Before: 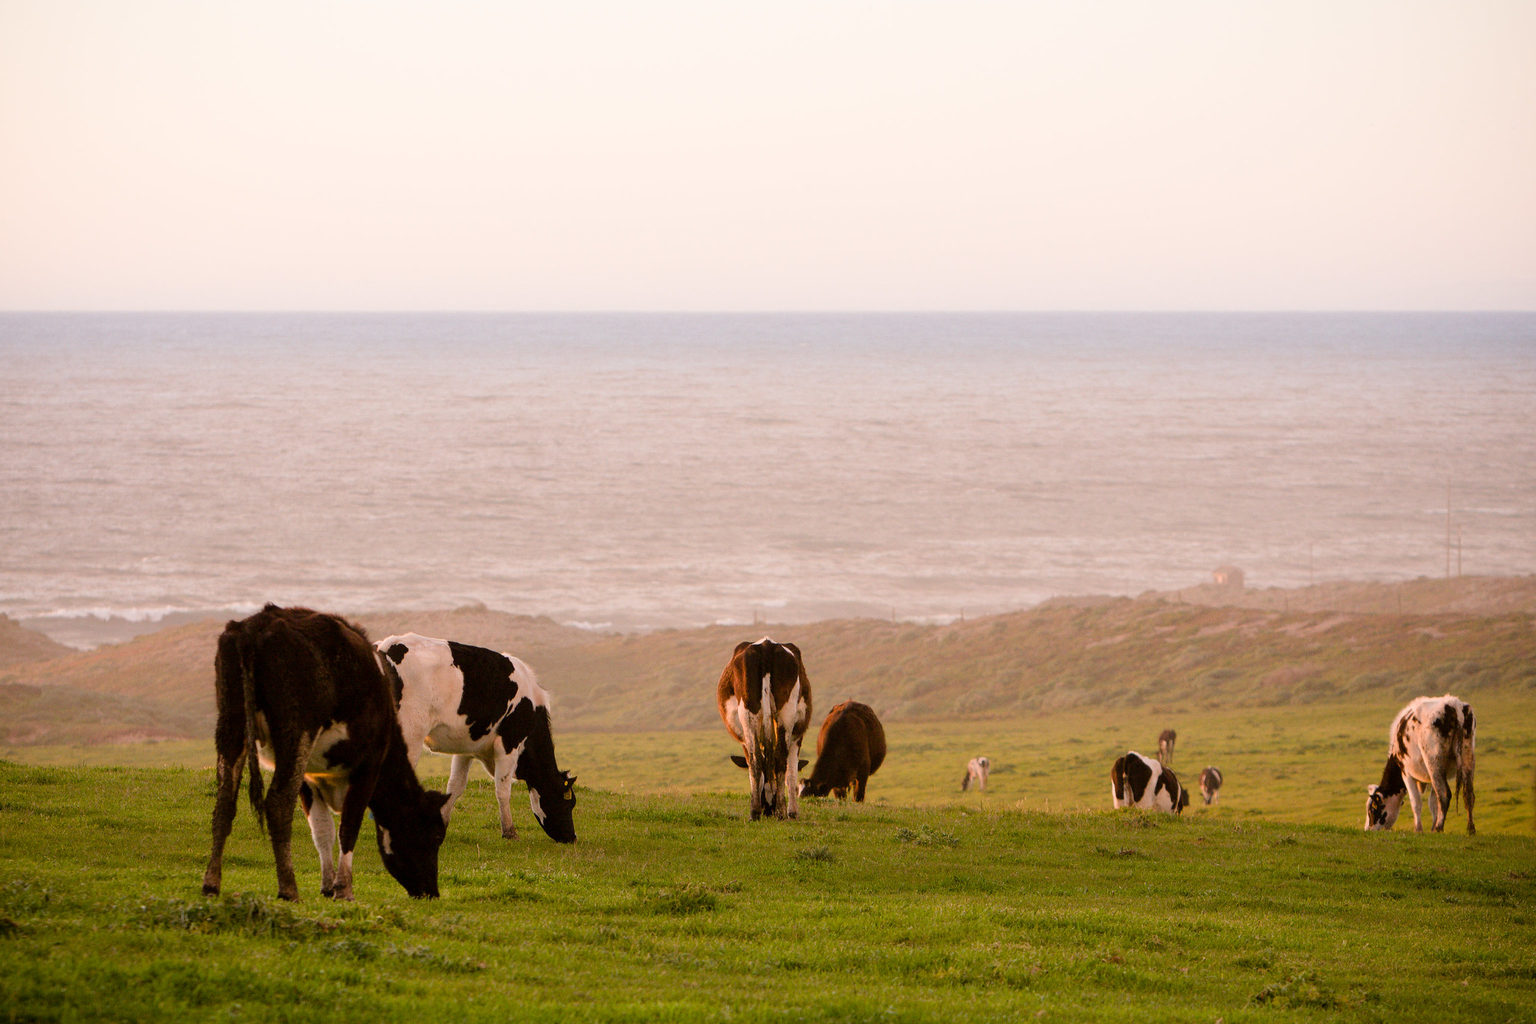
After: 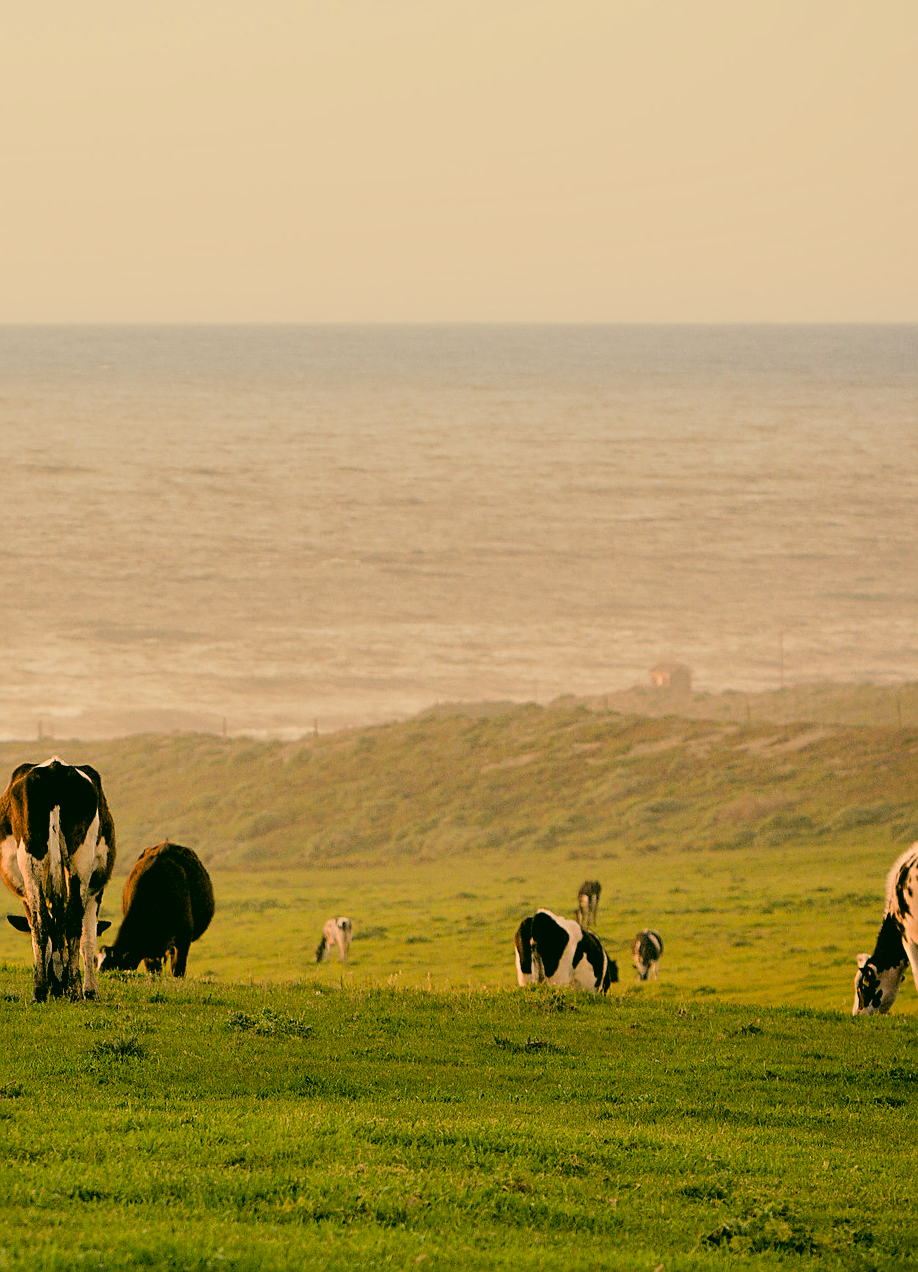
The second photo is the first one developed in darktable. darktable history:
filmic rgb: black relative exposure -5.13 EV, white relative exposure 3.98 EV, threshold 3.05 EV, hardness 2.89, contrast 1.299, highlights saturation mix -10.04%, enable highlight reconstruction true
color correction: highlights a* 5.04, highlights b* 23.62, shadows a* -16.12, shadows b* 3.8
sharpen: on, module defaults
shadows and highlights: soften with gaussian
tone curve: curves: ch0 [(0, 0) (0.003, 0.005) (0.011, 0.019) (0.025, 0.04) (0.044, 0.064) (0.069, 0.095) (0.1, 0.129) (0.136, 0.169) (0.177, 0.207) (0.224, 0.247) (0.277, 0.298) (0.335, 0.354) (0.399, 0.416) (0.468, 0.478) (0.543, 0.553) (0.623, 0.634) (0.709, 0.709) (0.801, 0.817) (0.898, 0.912) (1, 1)], preserve colors none
crop: left 47.26%, top 6.747%, right 7.895%
tone equalizer: on, module defaults
